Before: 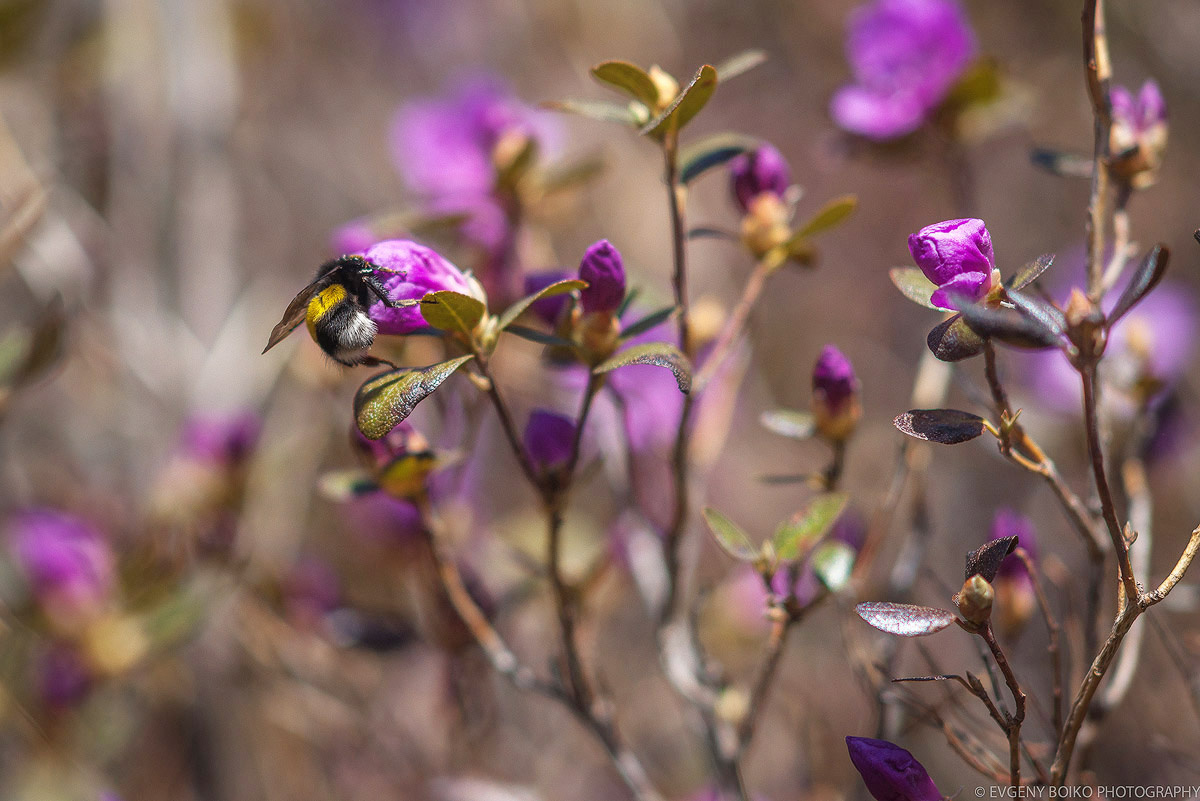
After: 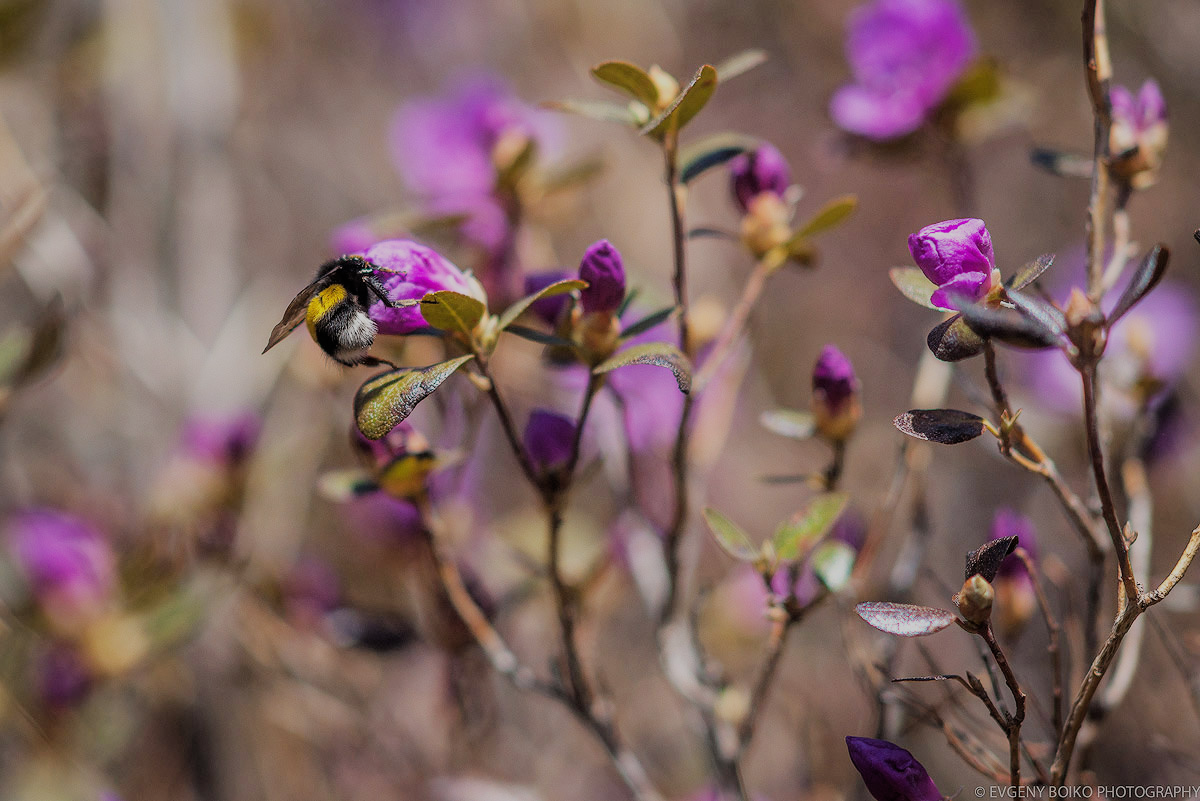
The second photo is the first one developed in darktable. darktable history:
filmic rgb: black relative exposure -6.92 EV, white relative exposure 5.59 EV, hardness 2.84
